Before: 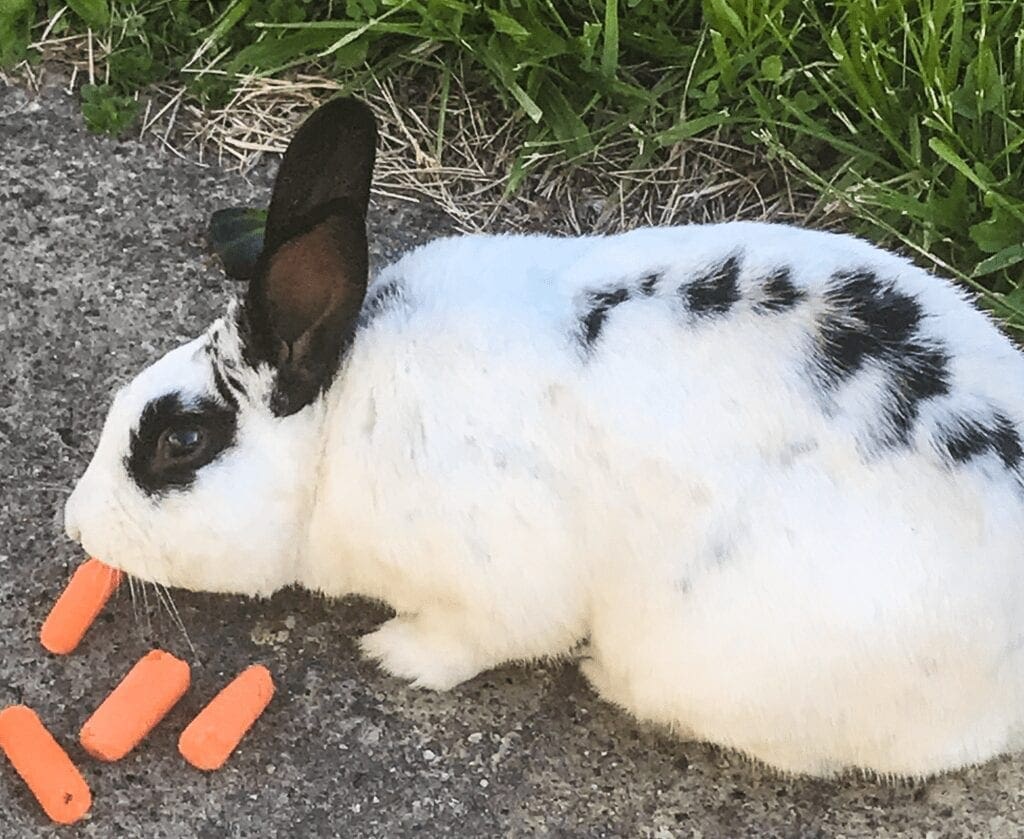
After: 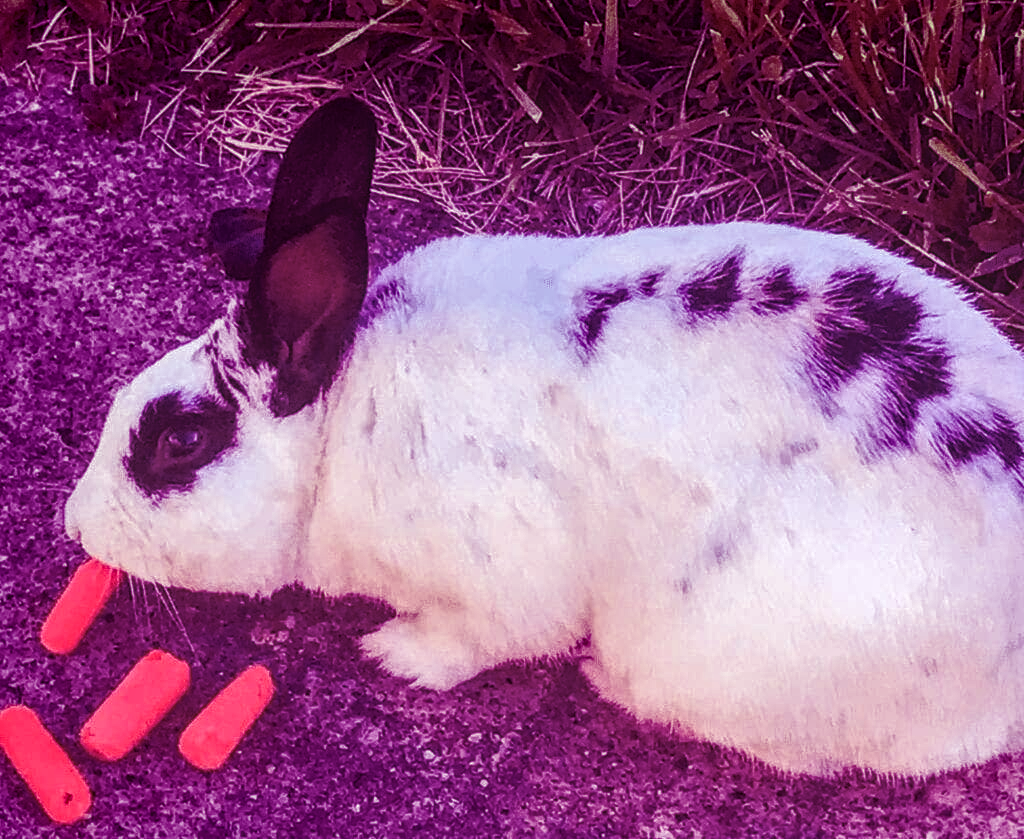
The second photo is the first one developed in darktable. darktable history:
color balance: mode lift, gamma, gain (sRGB), lift [1, 1, 0.101, 1]
local contrast: highlights 74%, shadows 55%, detail 176%, midtone range 0.207
